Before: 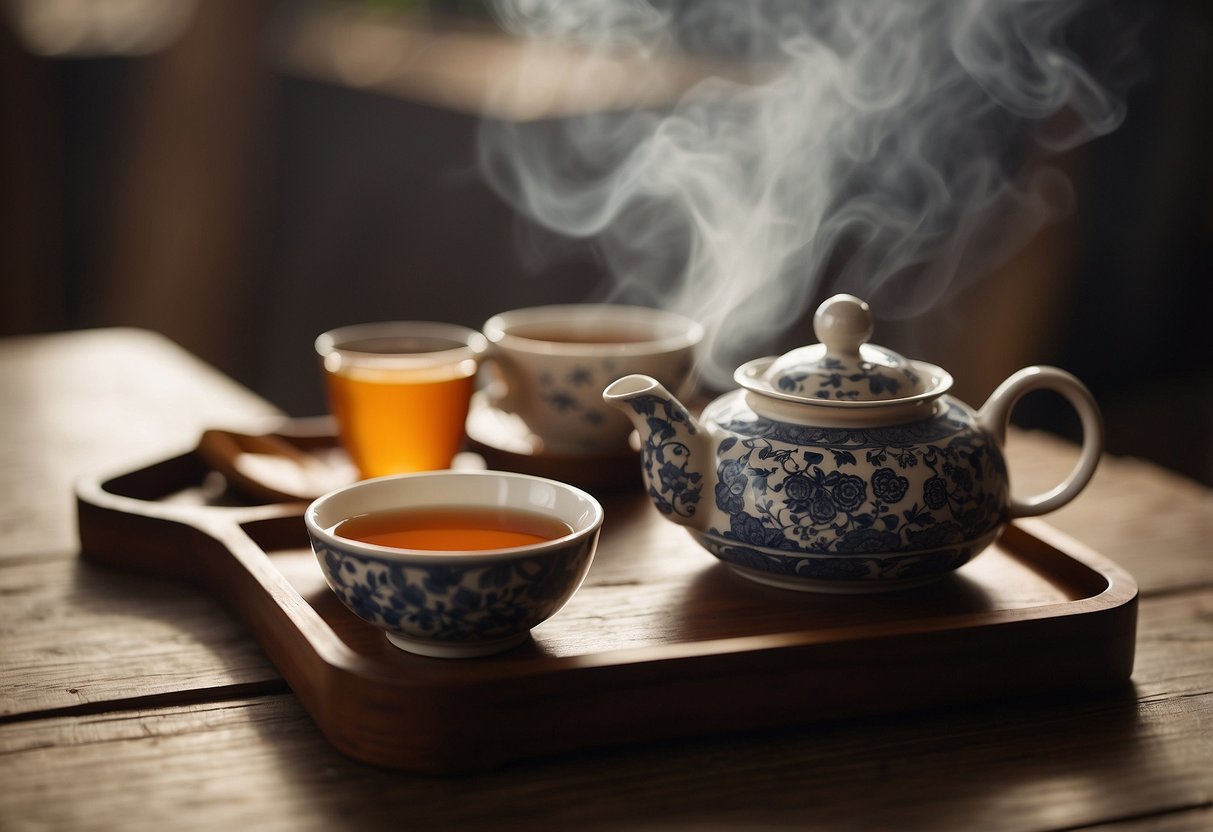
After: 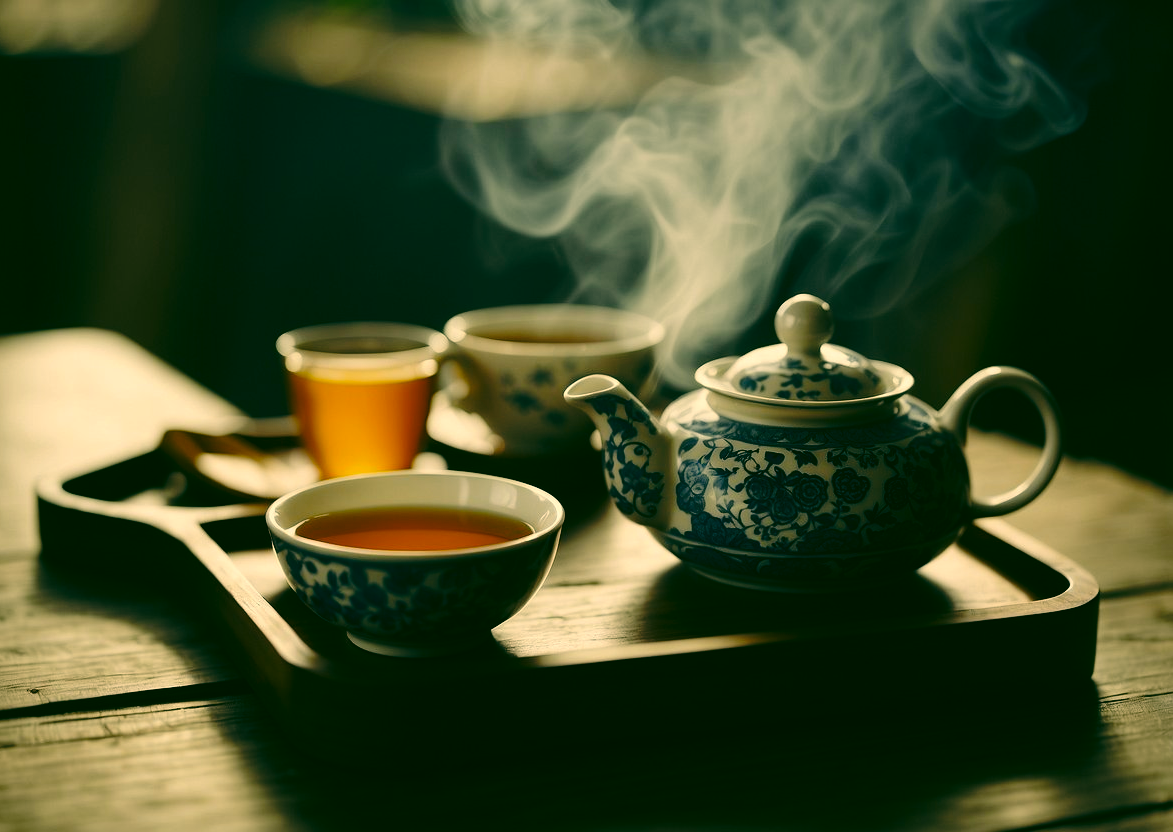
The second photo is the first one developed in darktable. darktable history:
base curve: curves: ch0 [(0, 0) (0.073, 0.04) (0.157, 0.139) (0.492, 0.492) (0.758, 0.758) (1, 1)], preserve colors none
white balance: red 1, blue 1
color correction: highlights a* 5.62, highlights b* 33.57, shadows a* -25.86, shadows b* 4.02
color calibration: illuminant as shot in camera, x 0.358, y 0.373, temperature 4628.91 K
crop and rotate: left 3.238%
